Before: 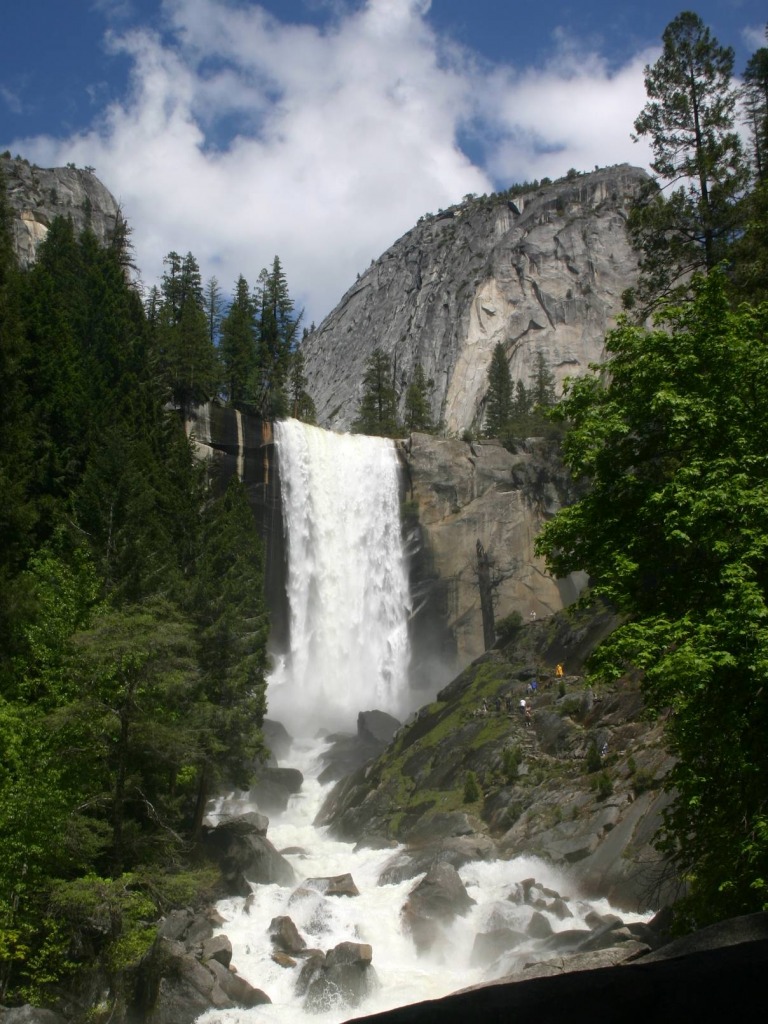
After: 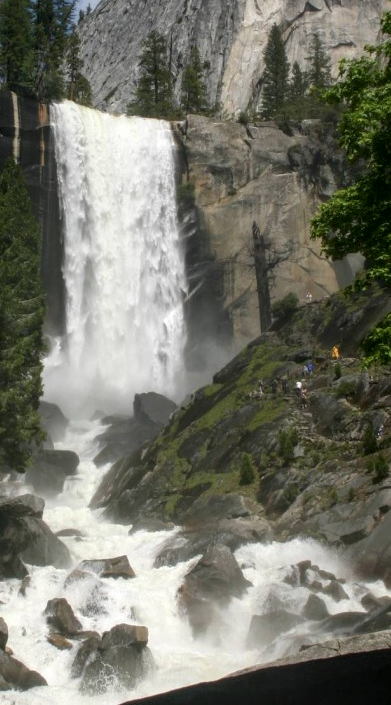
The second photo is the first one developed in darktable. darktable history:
crop and rotate: left 29.237%, top 31.152%, right 19.807%
white balance: emerald 1
local contrast: on, module defaults
